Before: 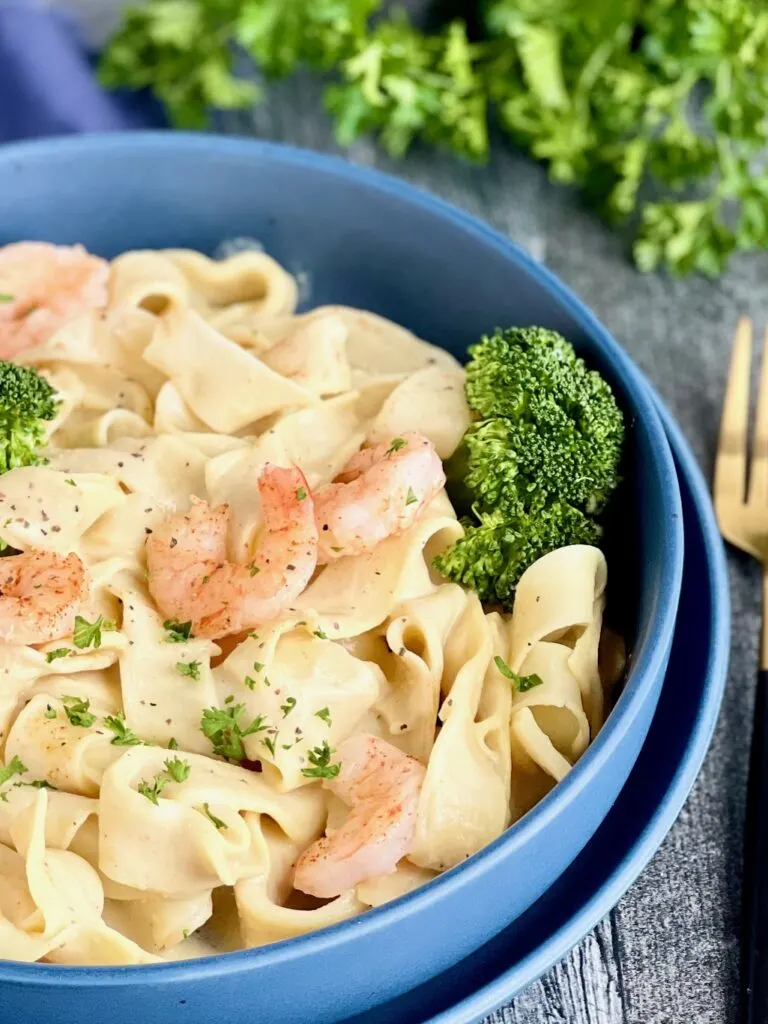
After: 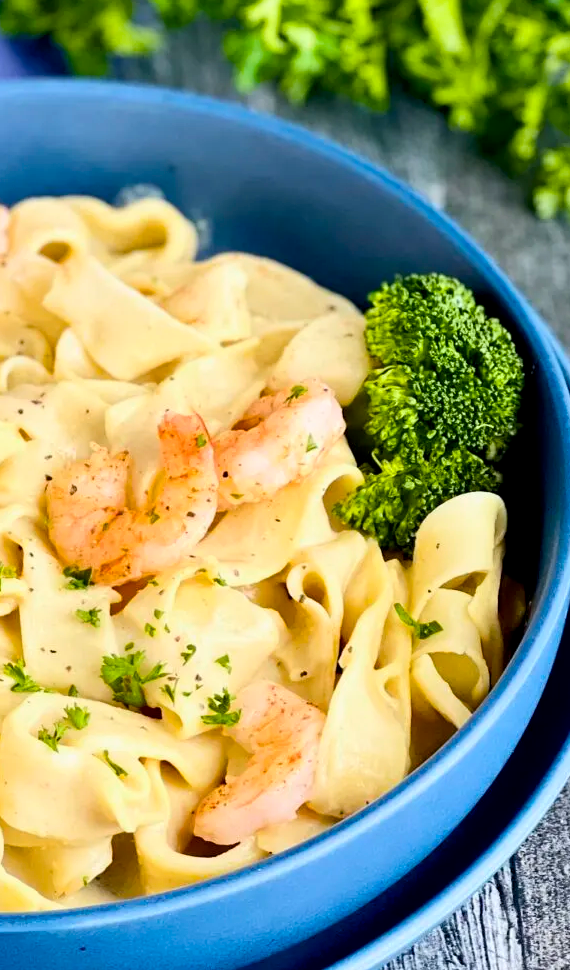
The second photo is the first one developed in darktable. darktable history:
crop and rotate: left 13.15%, top 5.251%, right 12.609%
contrast brightness saturation: contrast 0.14
color balance rgb: perceptual saturation grading › global saturation 30%, global vibrance 20%
